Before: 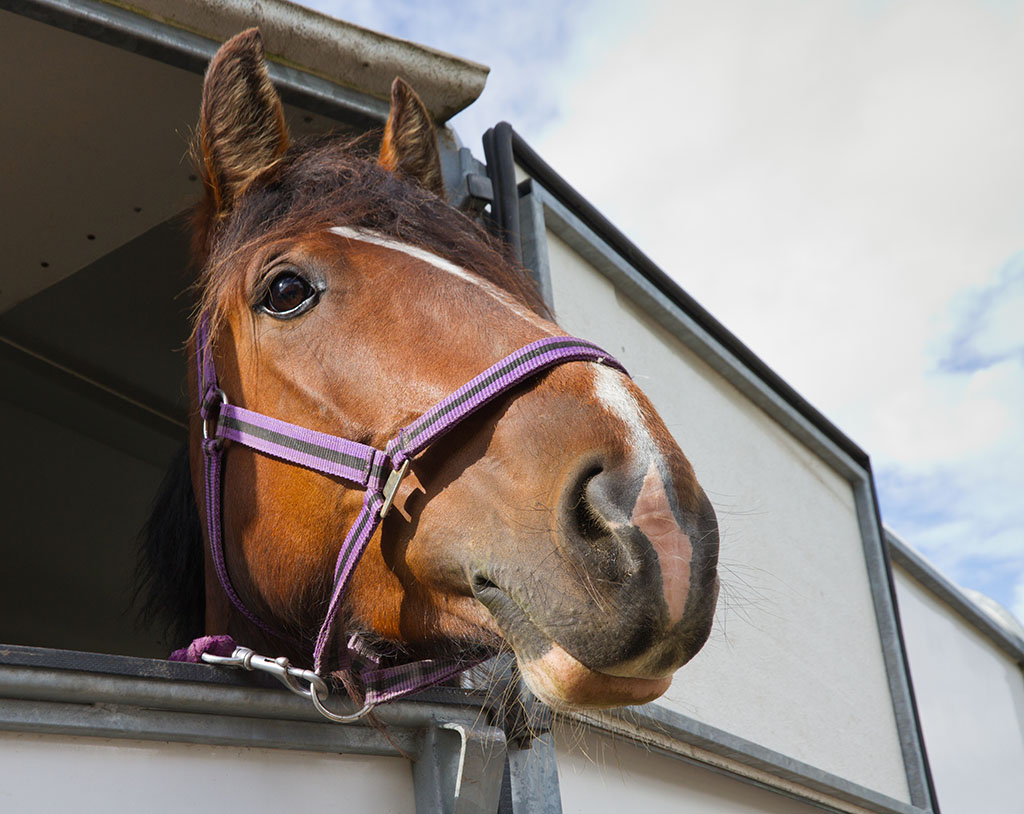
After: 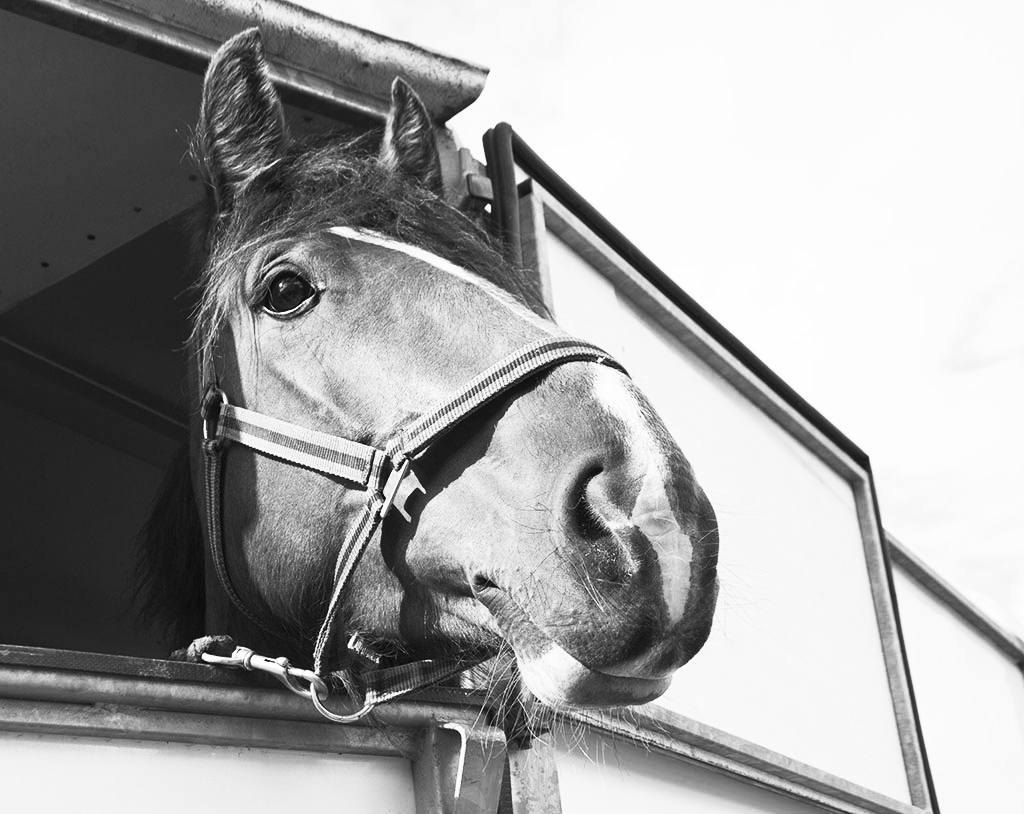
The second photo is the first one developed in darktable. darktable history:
contrast brightness saturation: contrast 0.548, brightness 0.474, saturation -1
